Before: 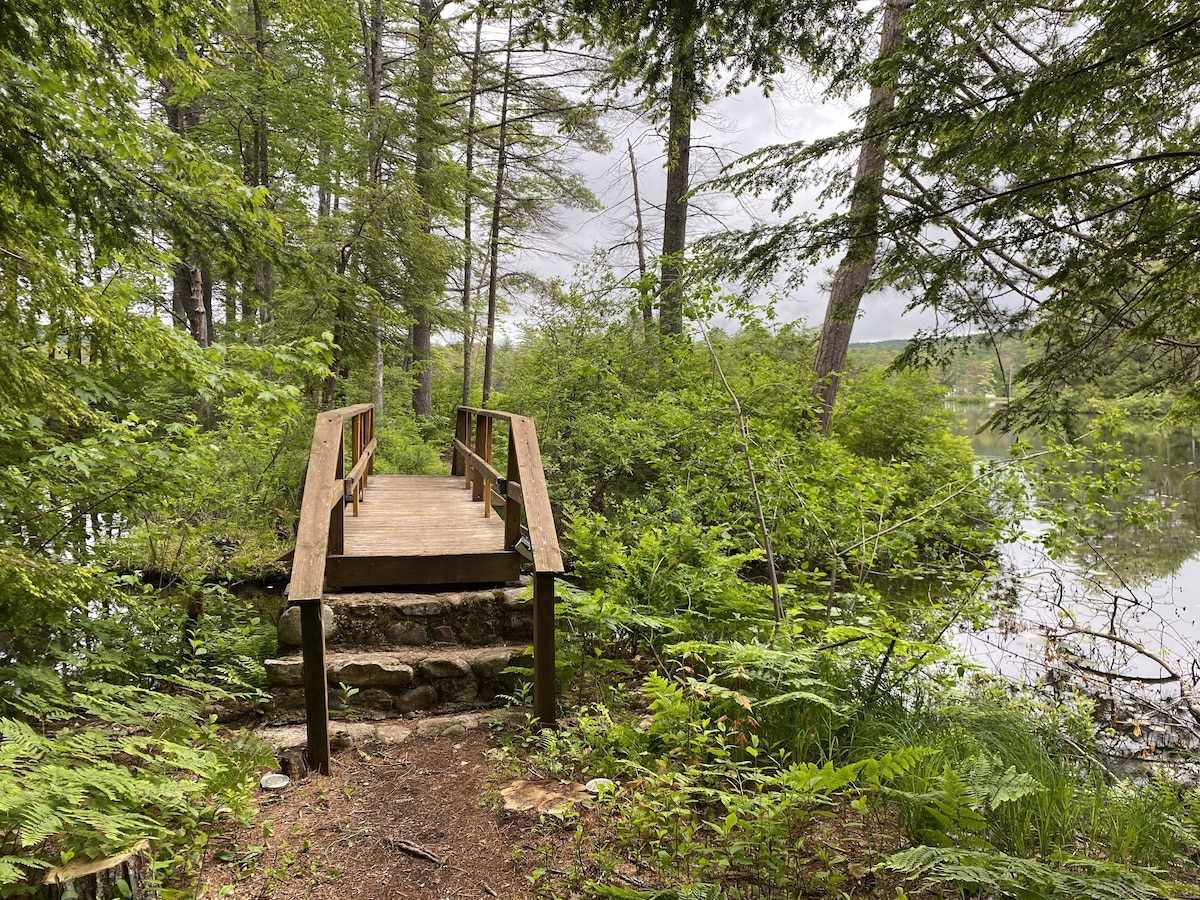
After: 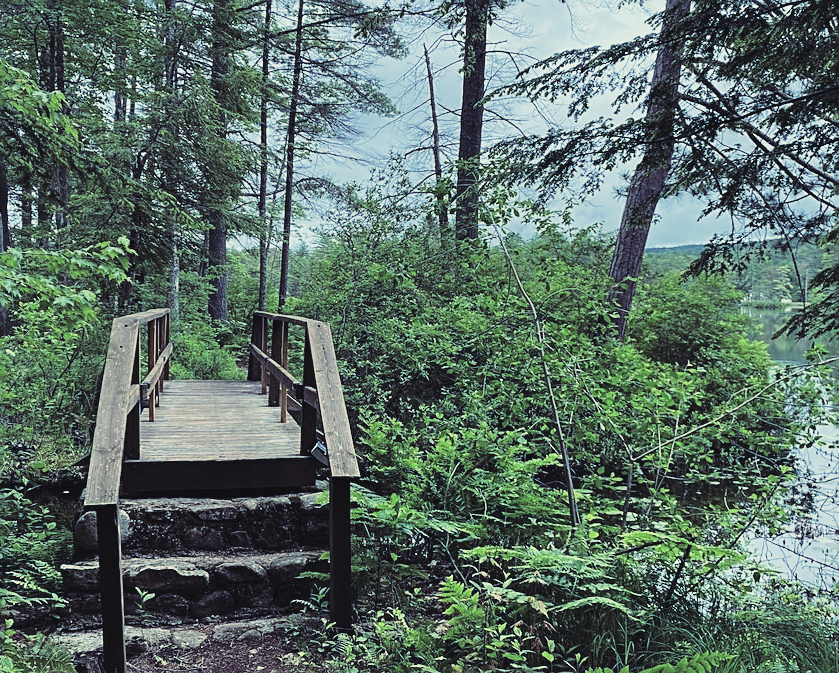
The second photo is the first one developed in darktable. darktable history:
filmic rgb: black relative exposure -5 EV, hardness 2.88, contrast 1.3, highlights saturation mix -30%
sharpen: on, module defaults
crop and rotate: left 17.046%, top 10.659%, right 12.989%, bottom 14.553%
rgb curve: curves: ch0 [(0, 0.186) (0.314, 0.284) (0.576, 0.466) (0.805, 0.691) (0.936, 0.886)]; ch1 [(0, 0.186) (0.314, 0.284) (0.581, 0.534) (0.771, 0.746) (0.936, 0.958)]; ch2 [(0, 0.216) (0.275, 0.39) (1, 1)], mode RGB, independent channels, compensate middle gray true, preserve colors none
